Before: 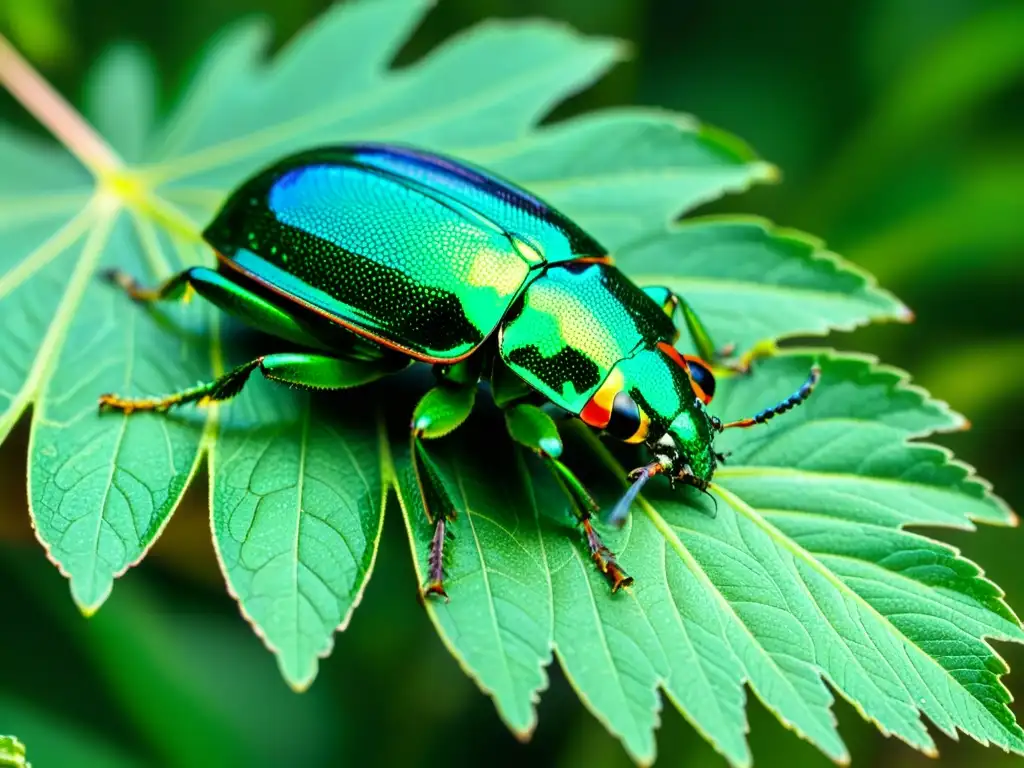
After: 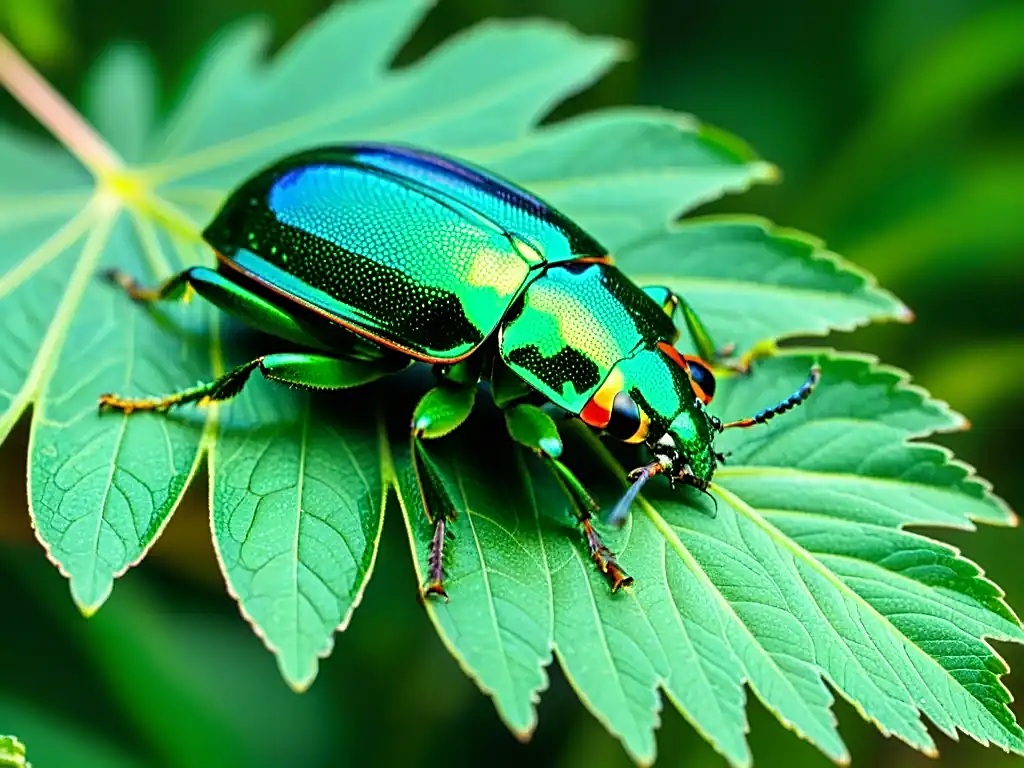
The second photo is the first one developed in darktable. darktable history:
sharpen: on, module defaults
white balance: red 1, blue 1
